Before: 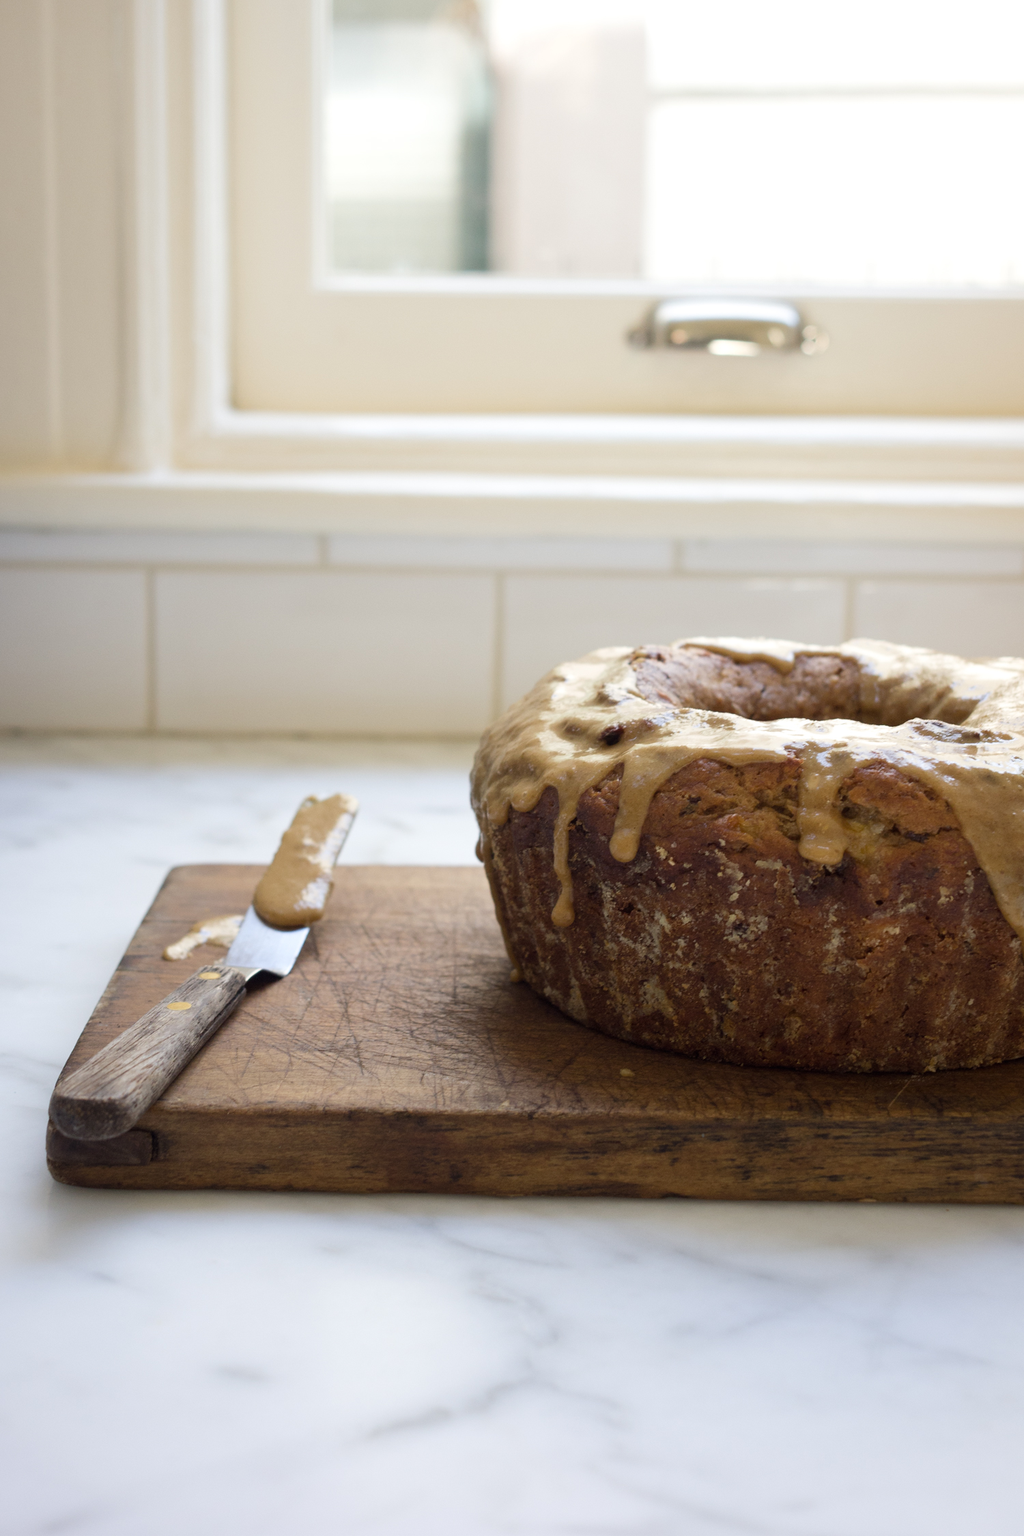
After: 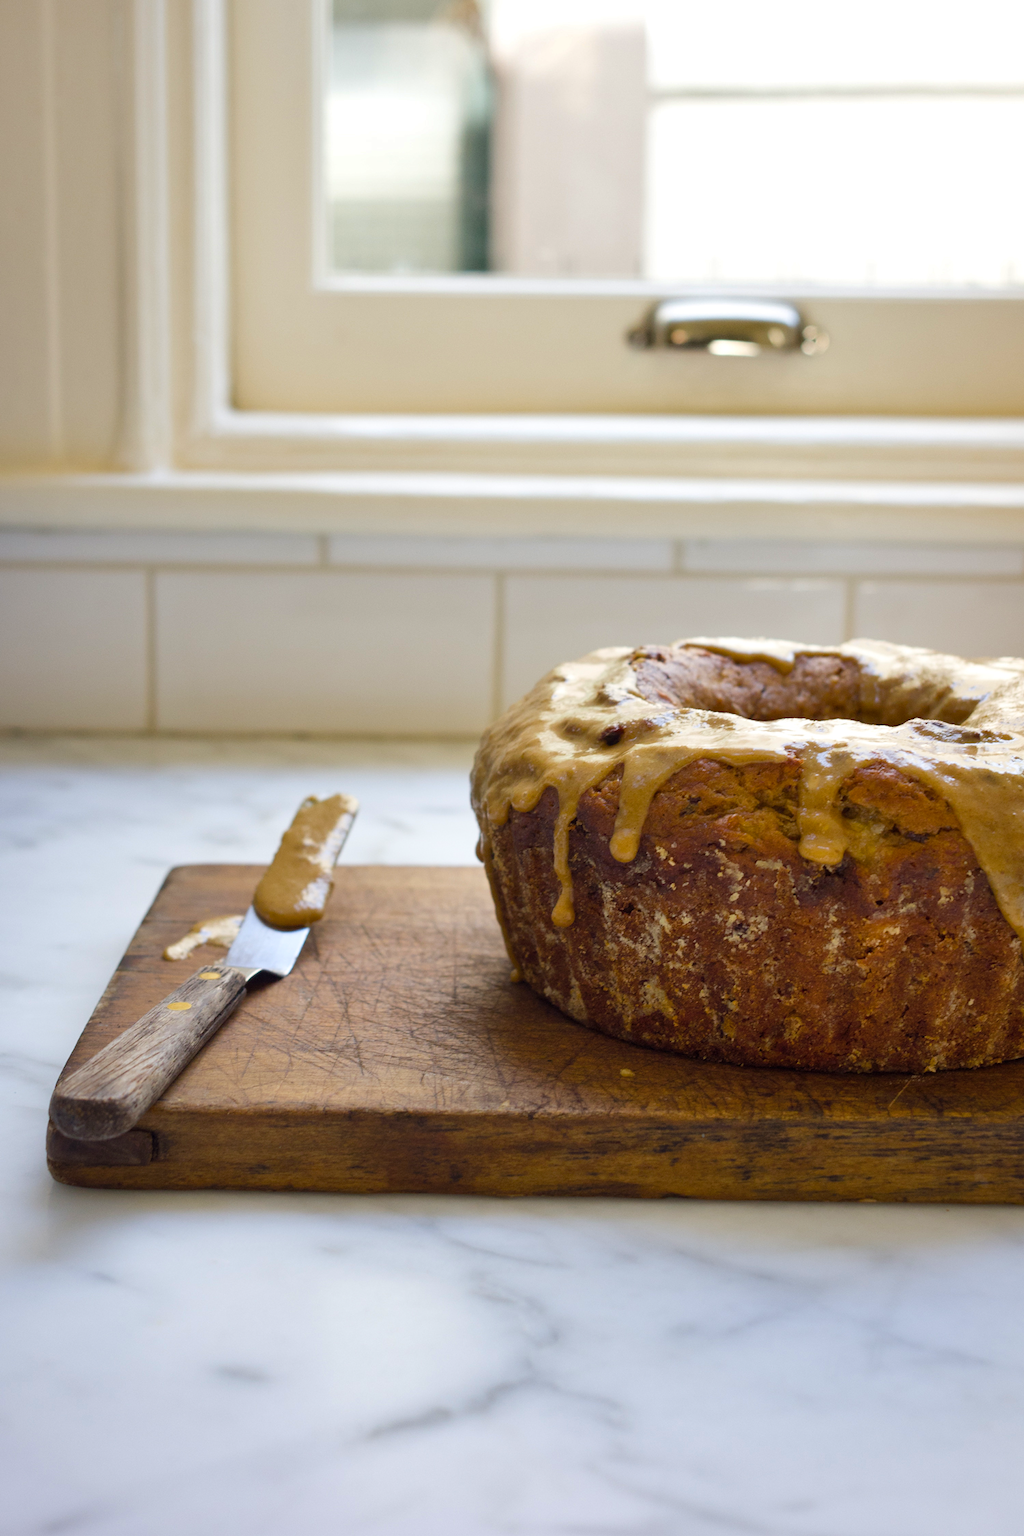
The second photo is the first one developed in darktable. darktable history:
color balance rgb: perceptual saturation grading › global saturation 35.846%, perceptual brilliance grading › global brilliance 2.8%, perceptual brilliance grading › highlights -2.868%, perceptual brilliance grading › shadows 2.61%
shadows and highlights: soften with gaussian
